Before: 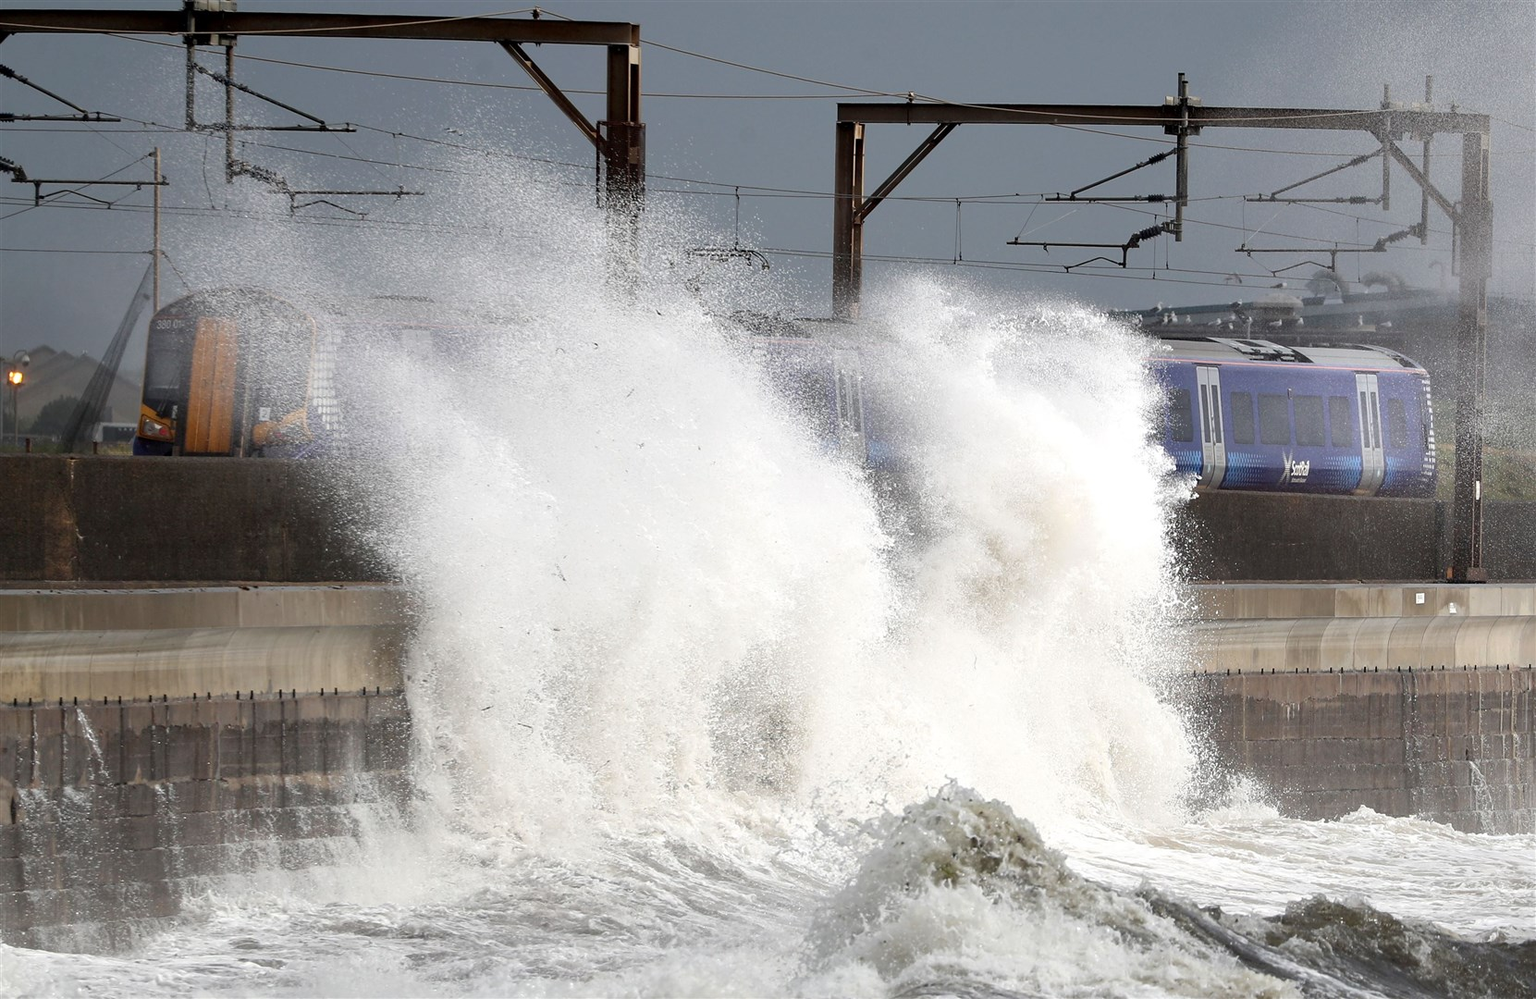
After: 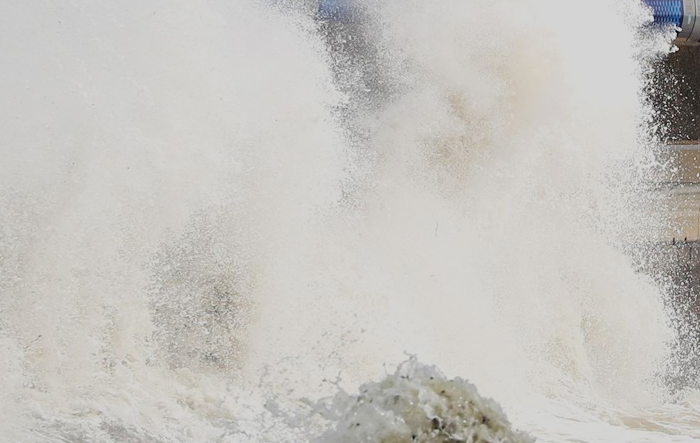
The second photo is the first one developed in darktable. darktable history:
filmic rgb: black relative exposure -7.65 EV, white relative exposure 4.56 EV, hardness 3.61
color balance rgb: perceptual saturation grading › global saturation 25%, global vibrance 20%
crop: left 37.221%, top 45.169%, right 20.63%, bottom 13.777%
